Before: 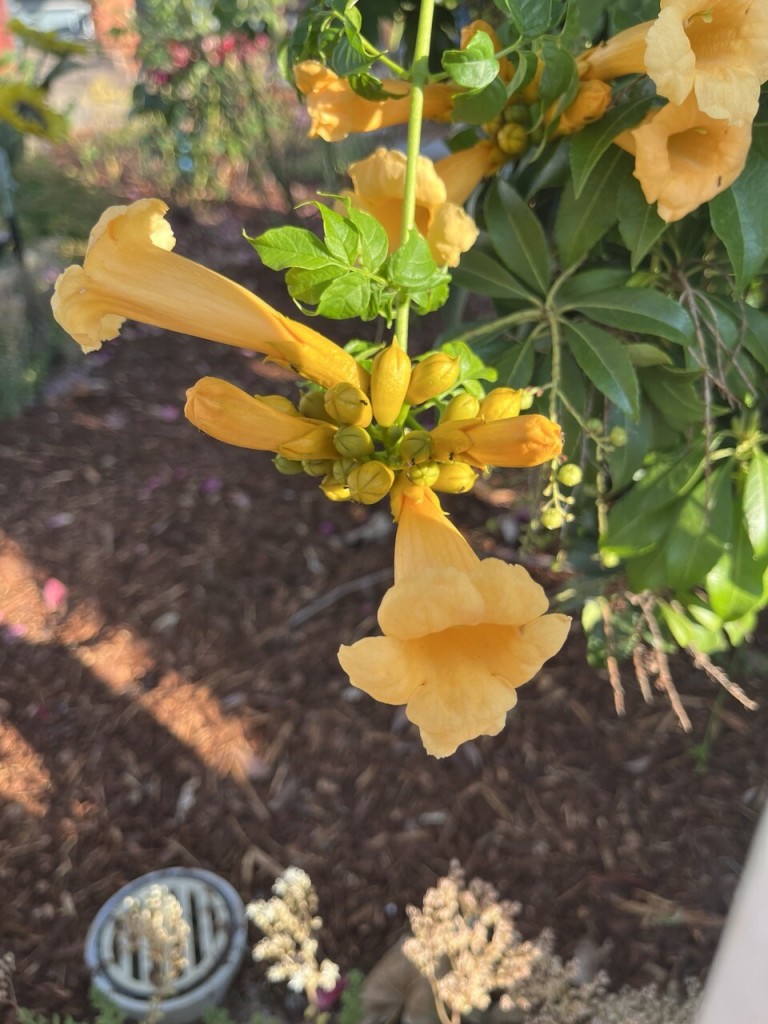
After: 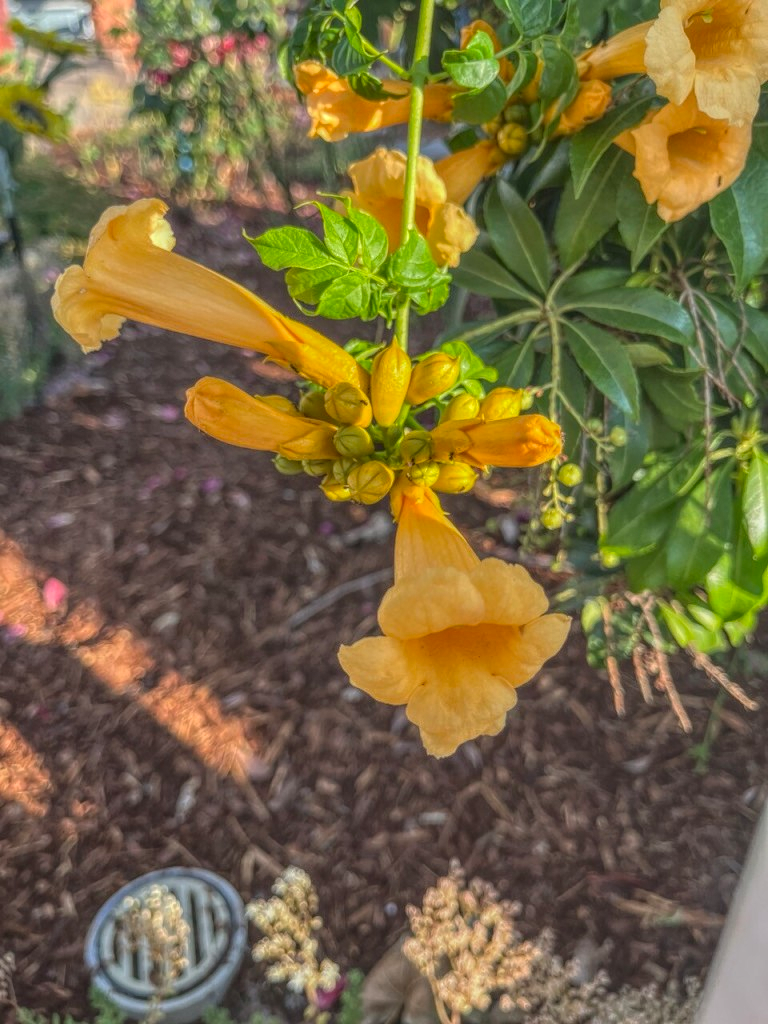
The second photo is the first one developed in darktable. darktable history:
local contrast: highlights 20%, shadows 23%, detail 199%, midtone range 0.2
